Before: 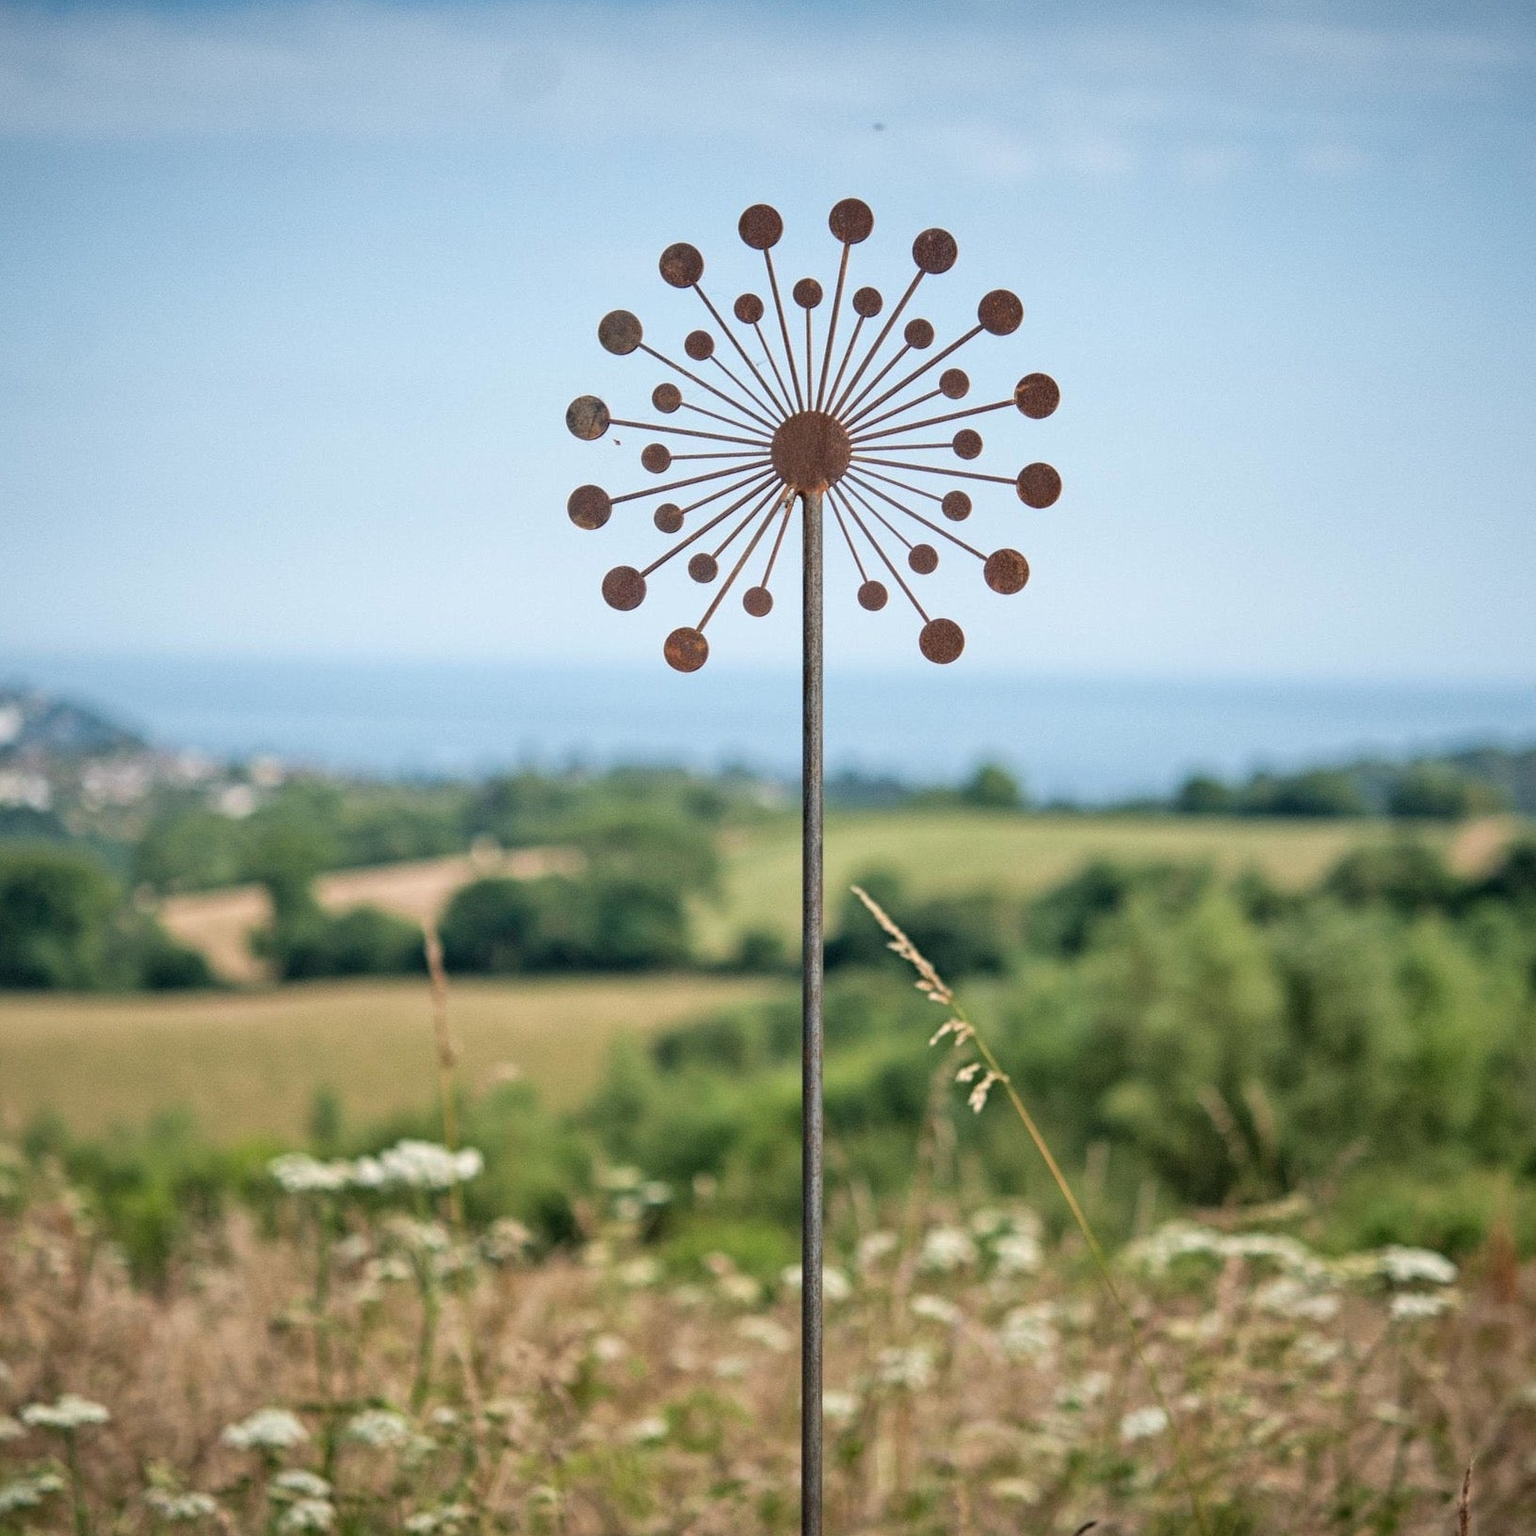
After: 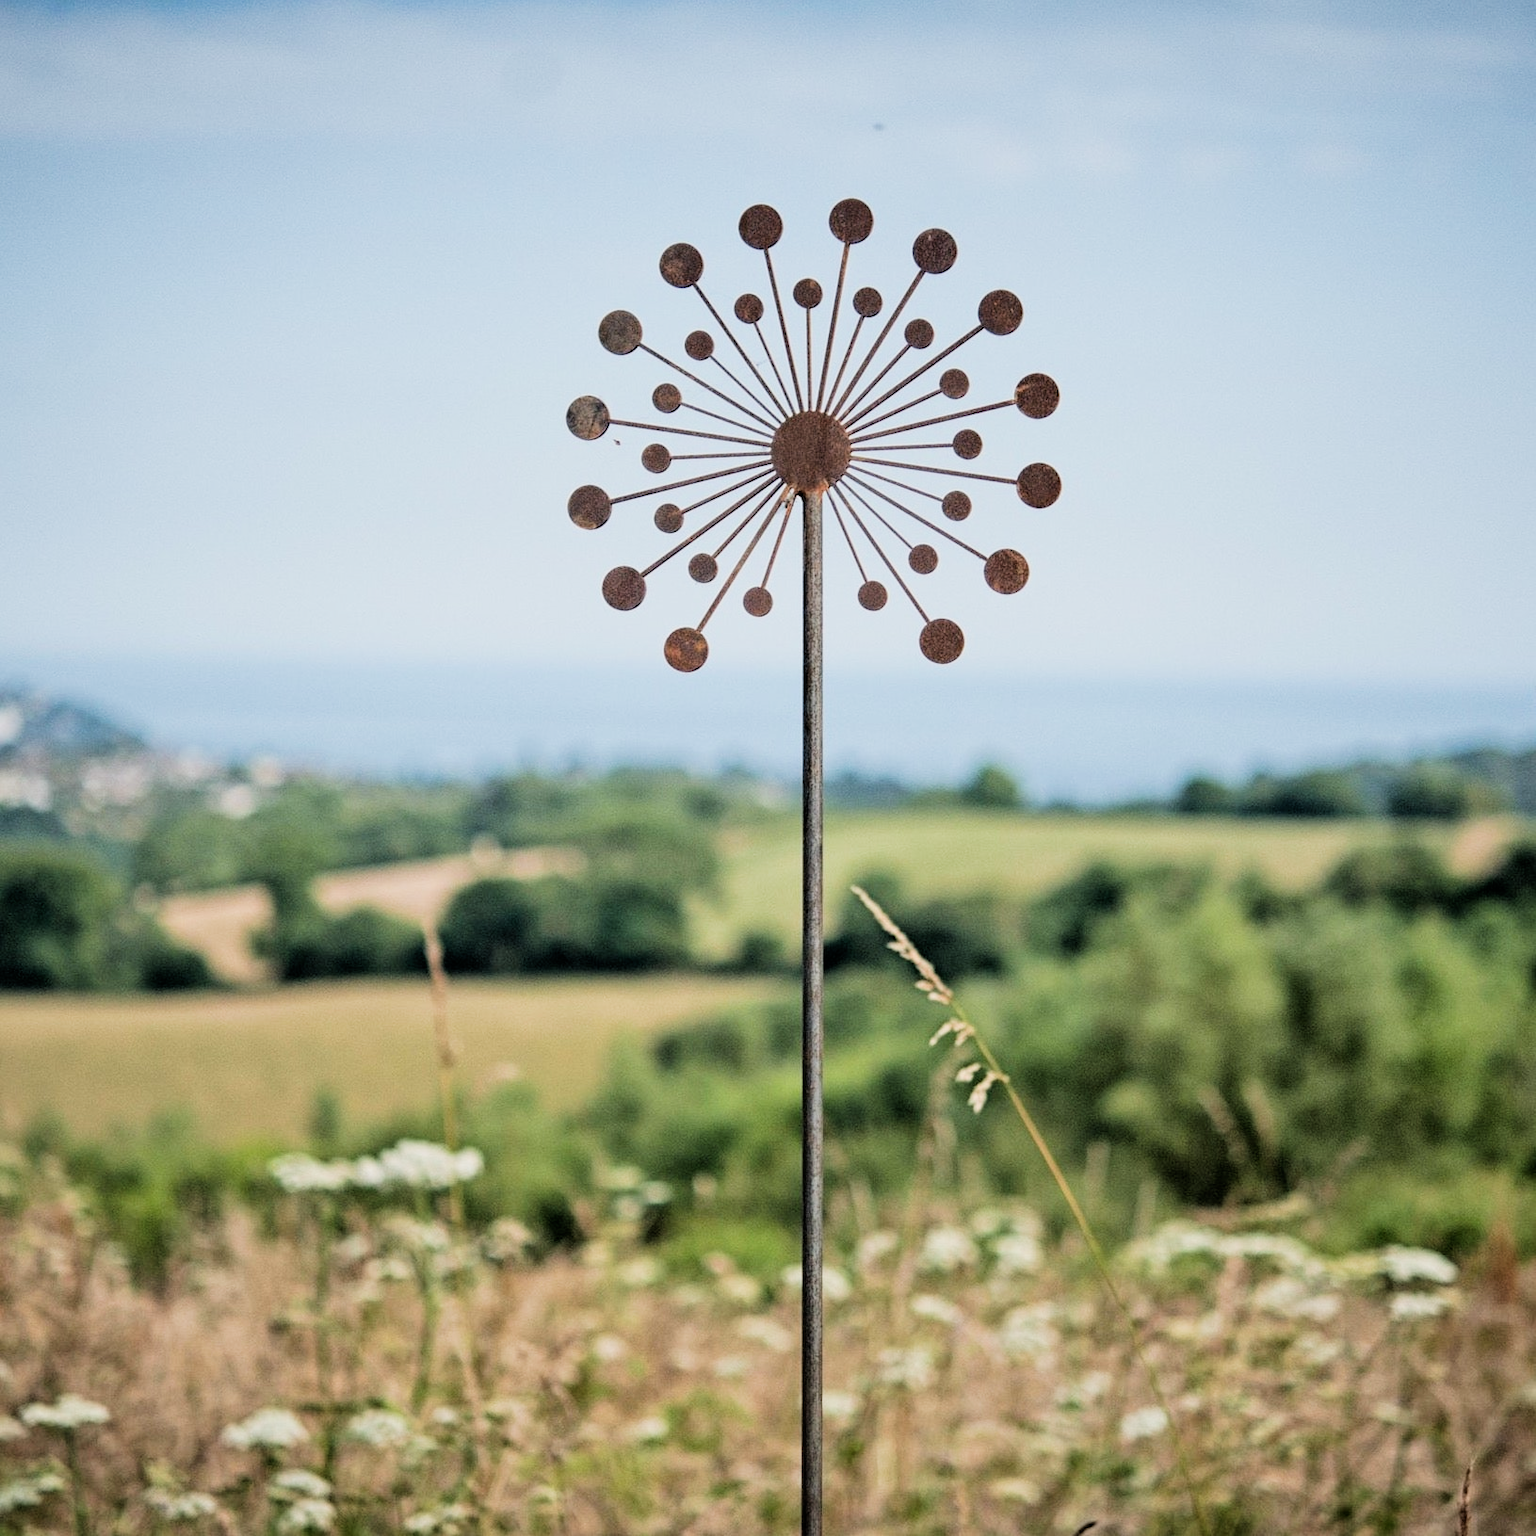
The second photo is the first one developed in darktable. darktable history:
exposure: exposure 0.3 EV, compensate highlight preservation false
filmic rgb: black relative exposure -5 EV, hardness 2.88, contrast 1.3, highlights saturation mix -30%
